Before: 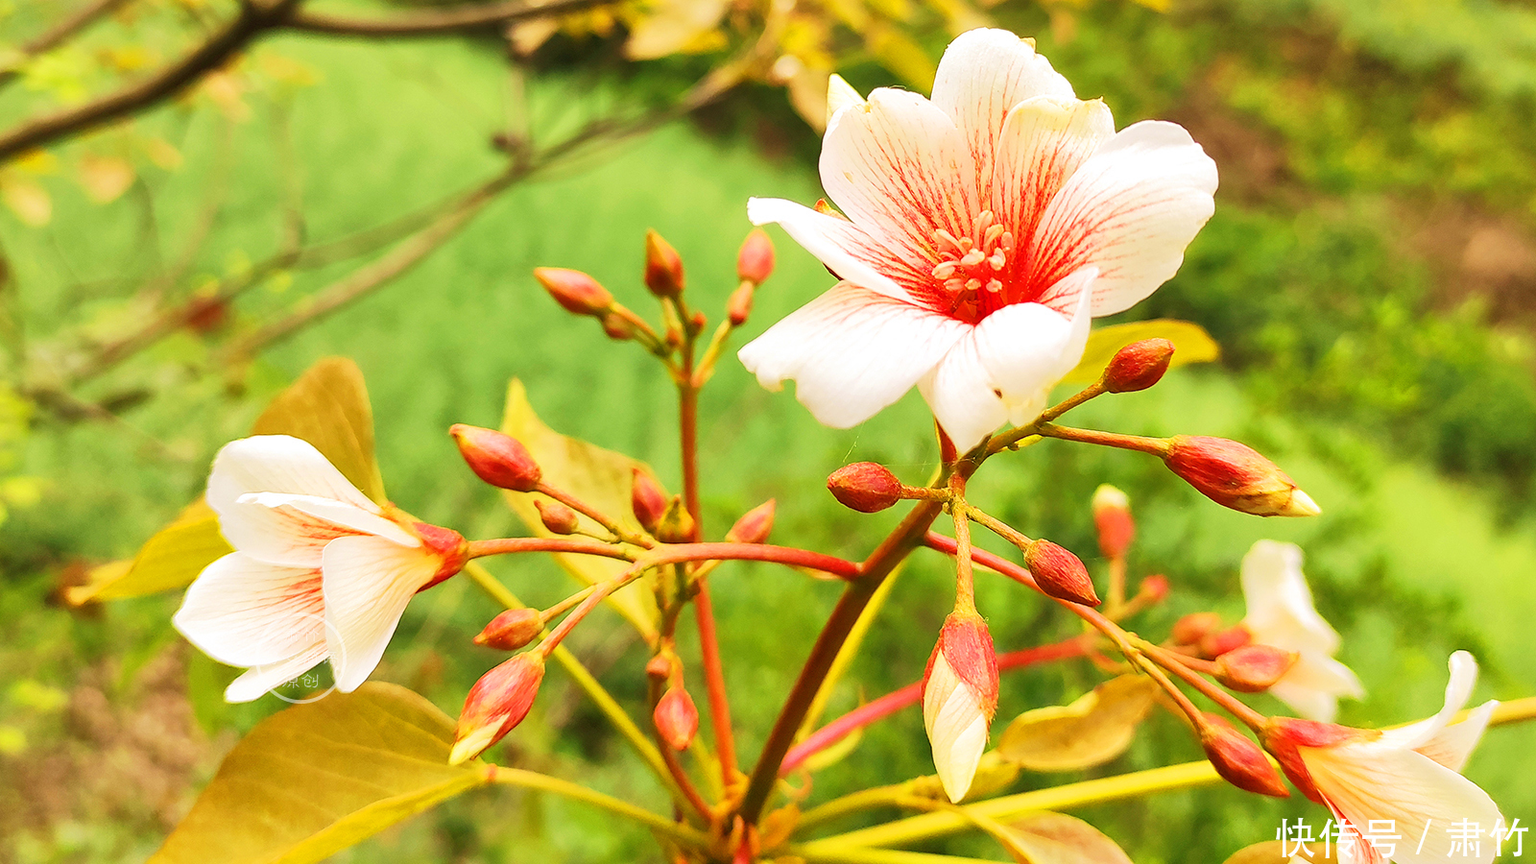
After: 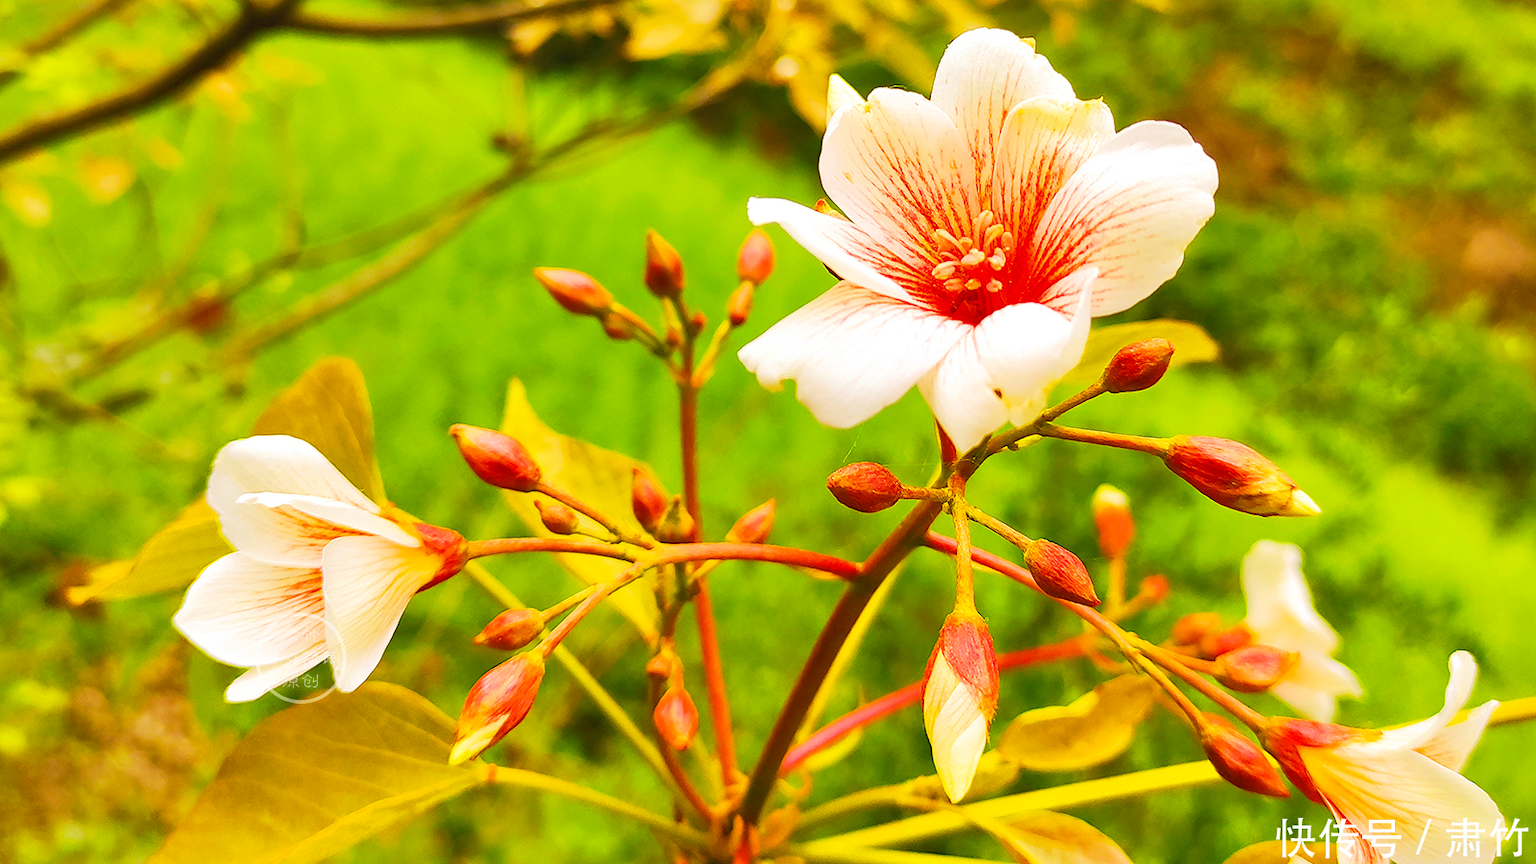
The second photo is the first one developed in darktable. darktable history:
color balance rgb: global offset › luminance 0.22%, linear chroma grading › global chroma 25.546%, perceptual saturation grading › global saturation 0.175%, global vibrance 20%
shadows and highlights: shadows 29.45, highlights -29, low approximation 0.01, soften with gaussian
